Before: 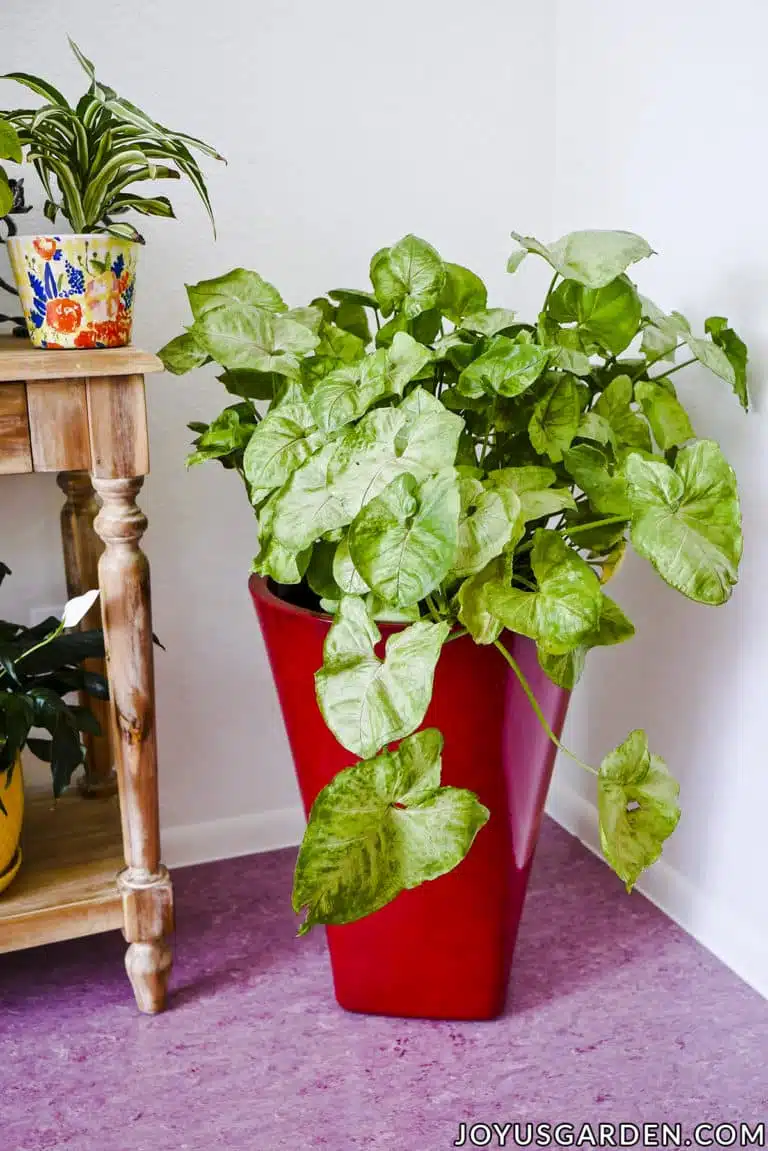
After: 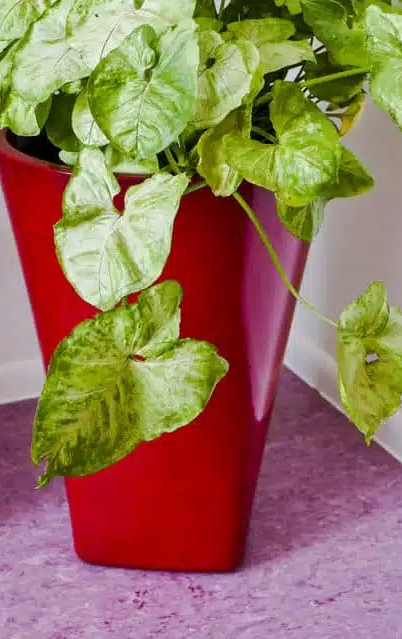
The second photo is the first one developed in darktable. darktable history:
crop: left 34.076%, top 38.978%, right 13.577%, bottom 5.445%
